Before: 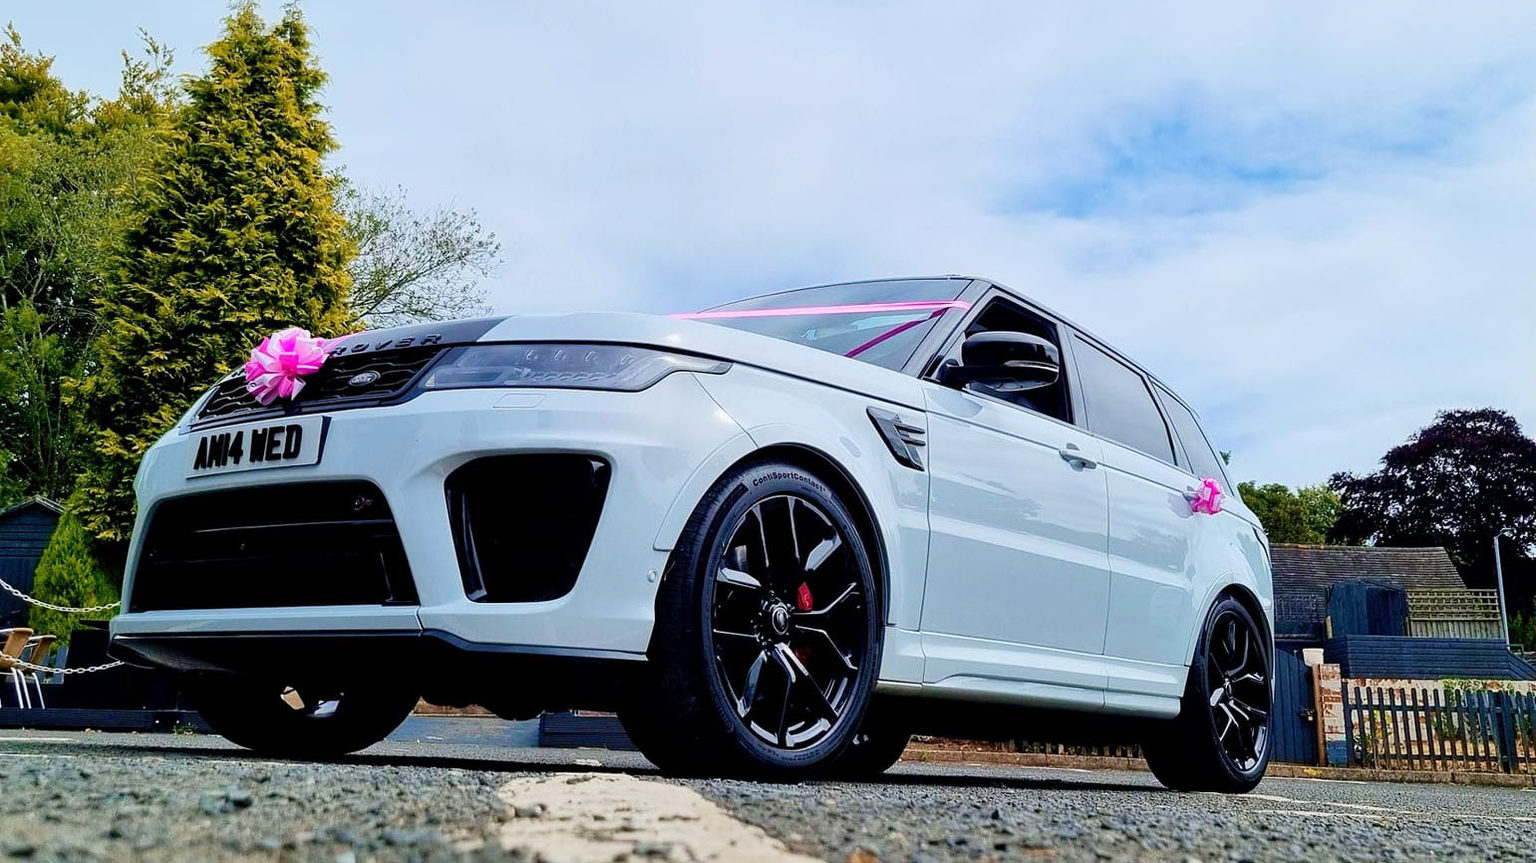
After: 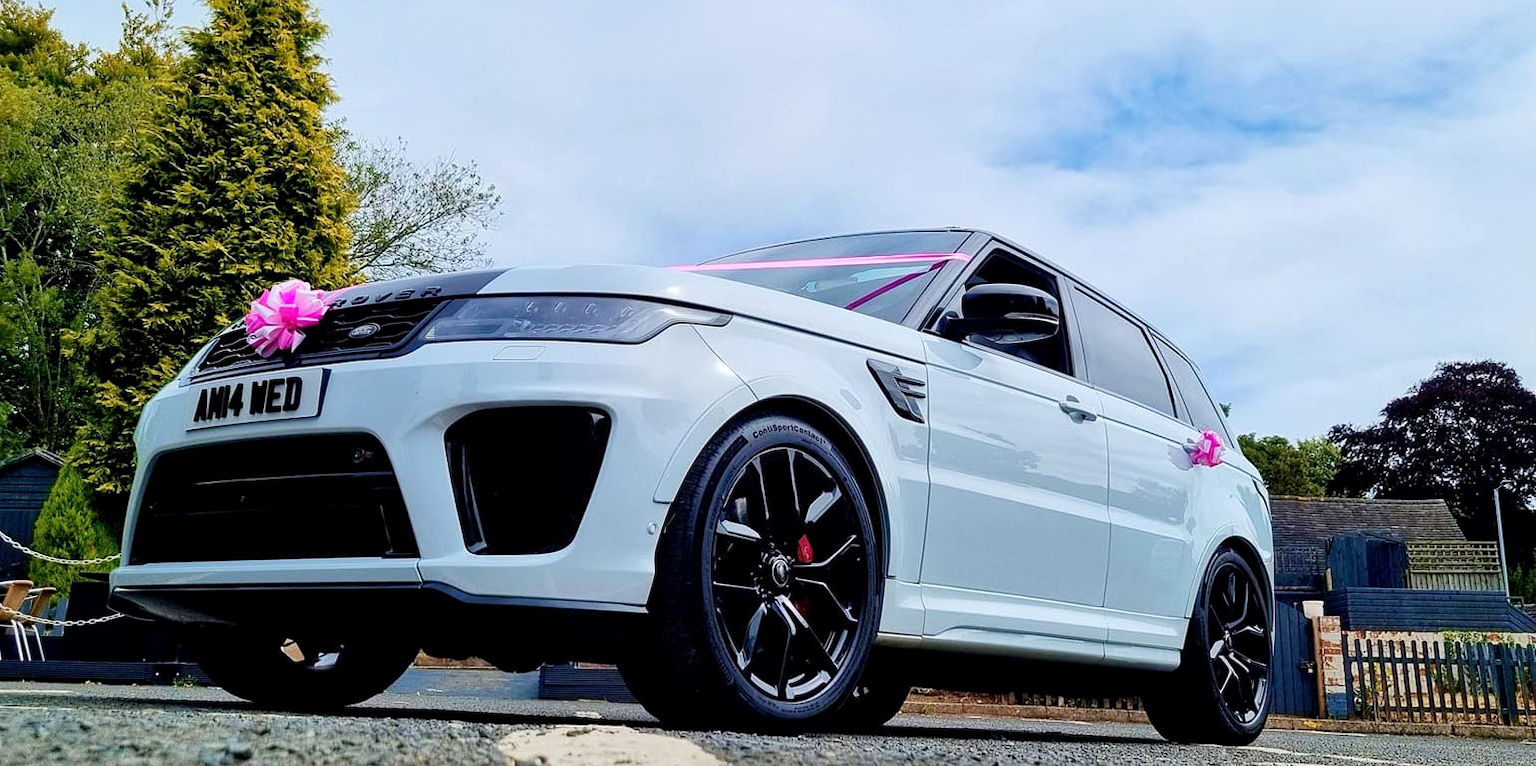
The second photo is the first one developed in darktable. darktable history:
local contrast: mode bilateral grid, contrast 19, coarseness 50, detail 121%, midtone range 0.2
color correction: highlights b* 0.008
crop and rotate: top 5.593%, bottom 5.576%
shadows and highlights: radius 336.05, shadows 65.17, highlights 4.29, compress 87.86%, soften with gaussian
